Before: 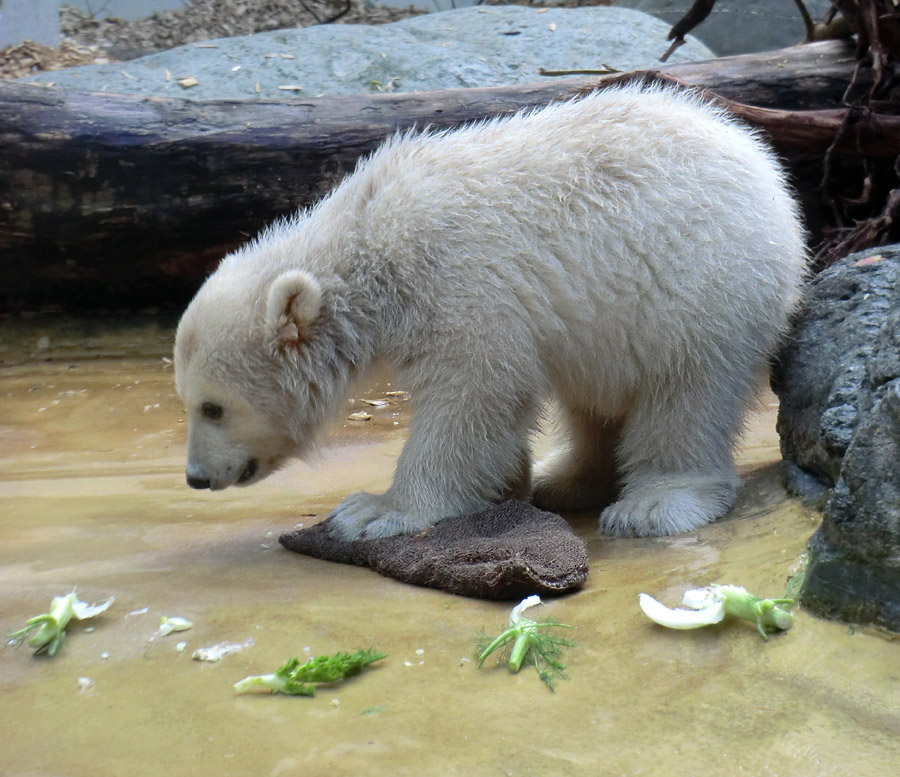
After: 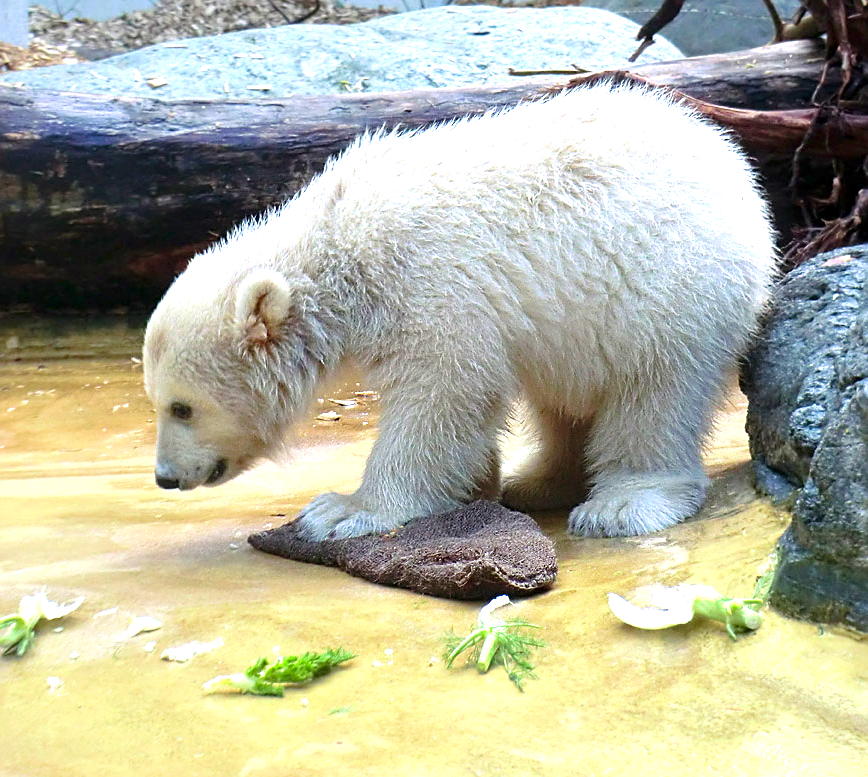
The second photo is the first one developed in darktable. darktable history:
velvia: on, module defaults
crop and rotate: left 3.446%
exposure: exposure 1.001 EV, compensate highlight preservation false
contrast brightness saturation: saturation 0.177
sharpen: on, module defaults
